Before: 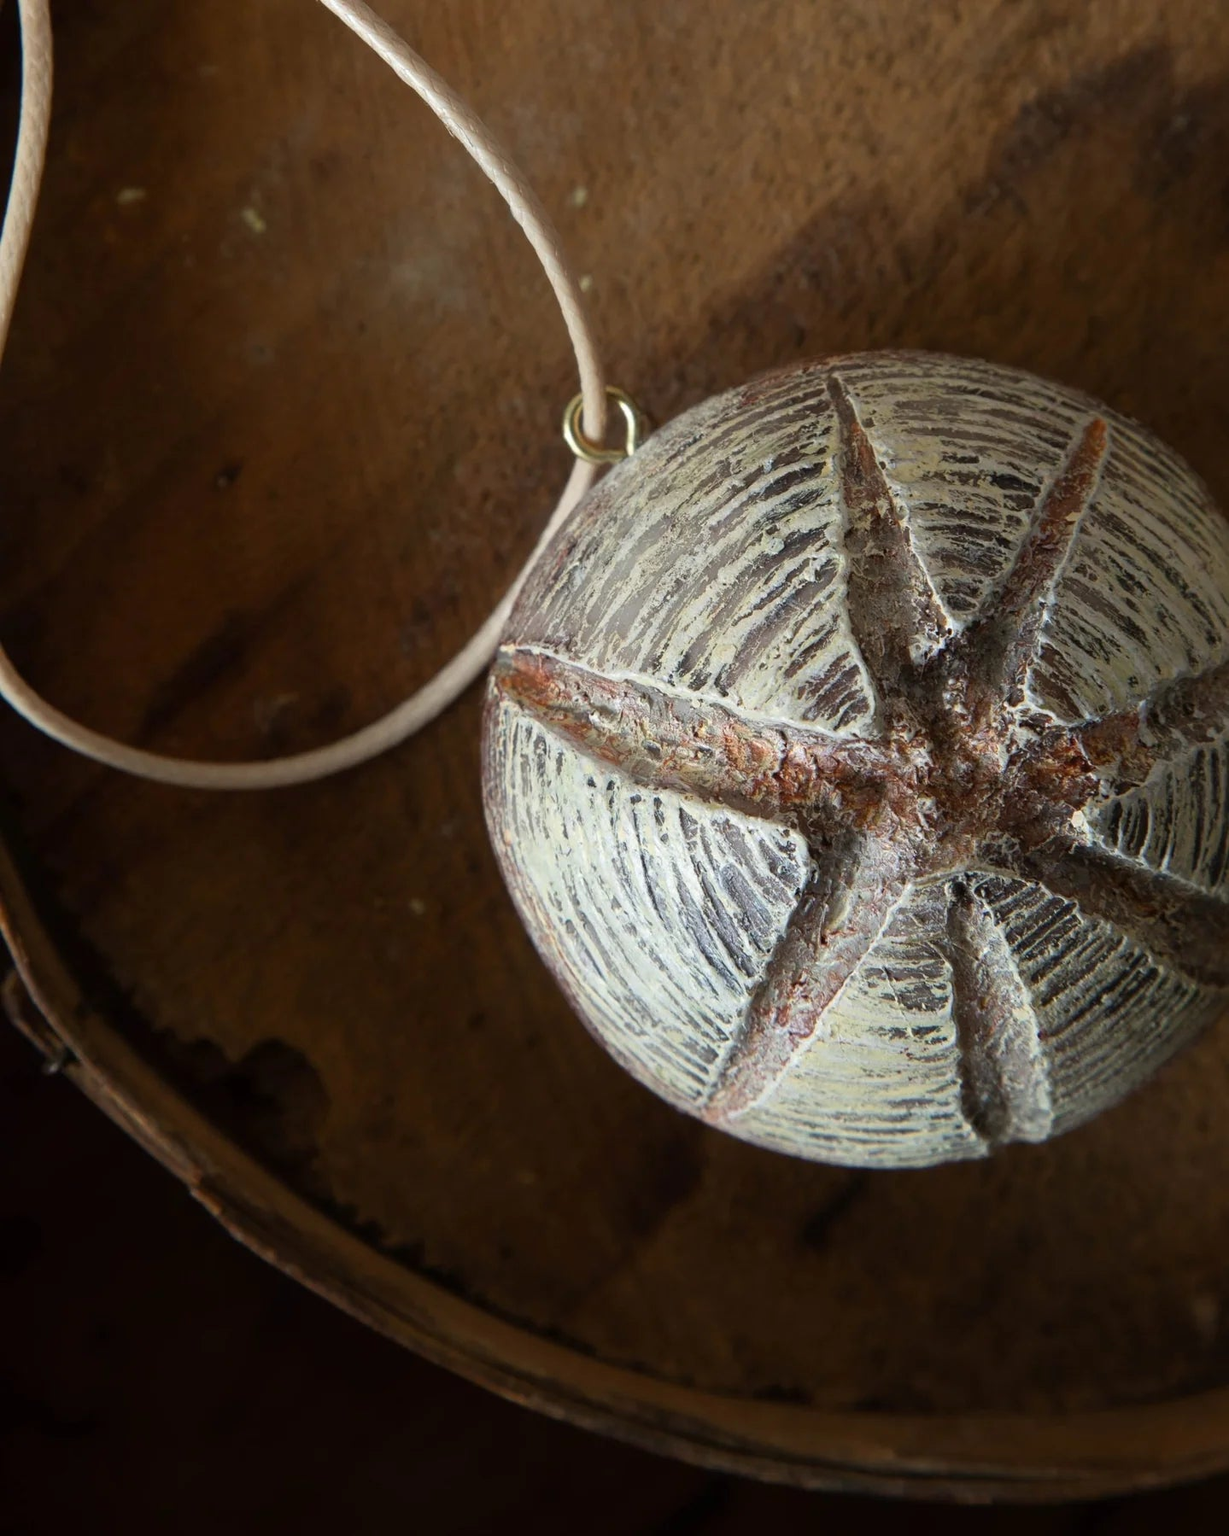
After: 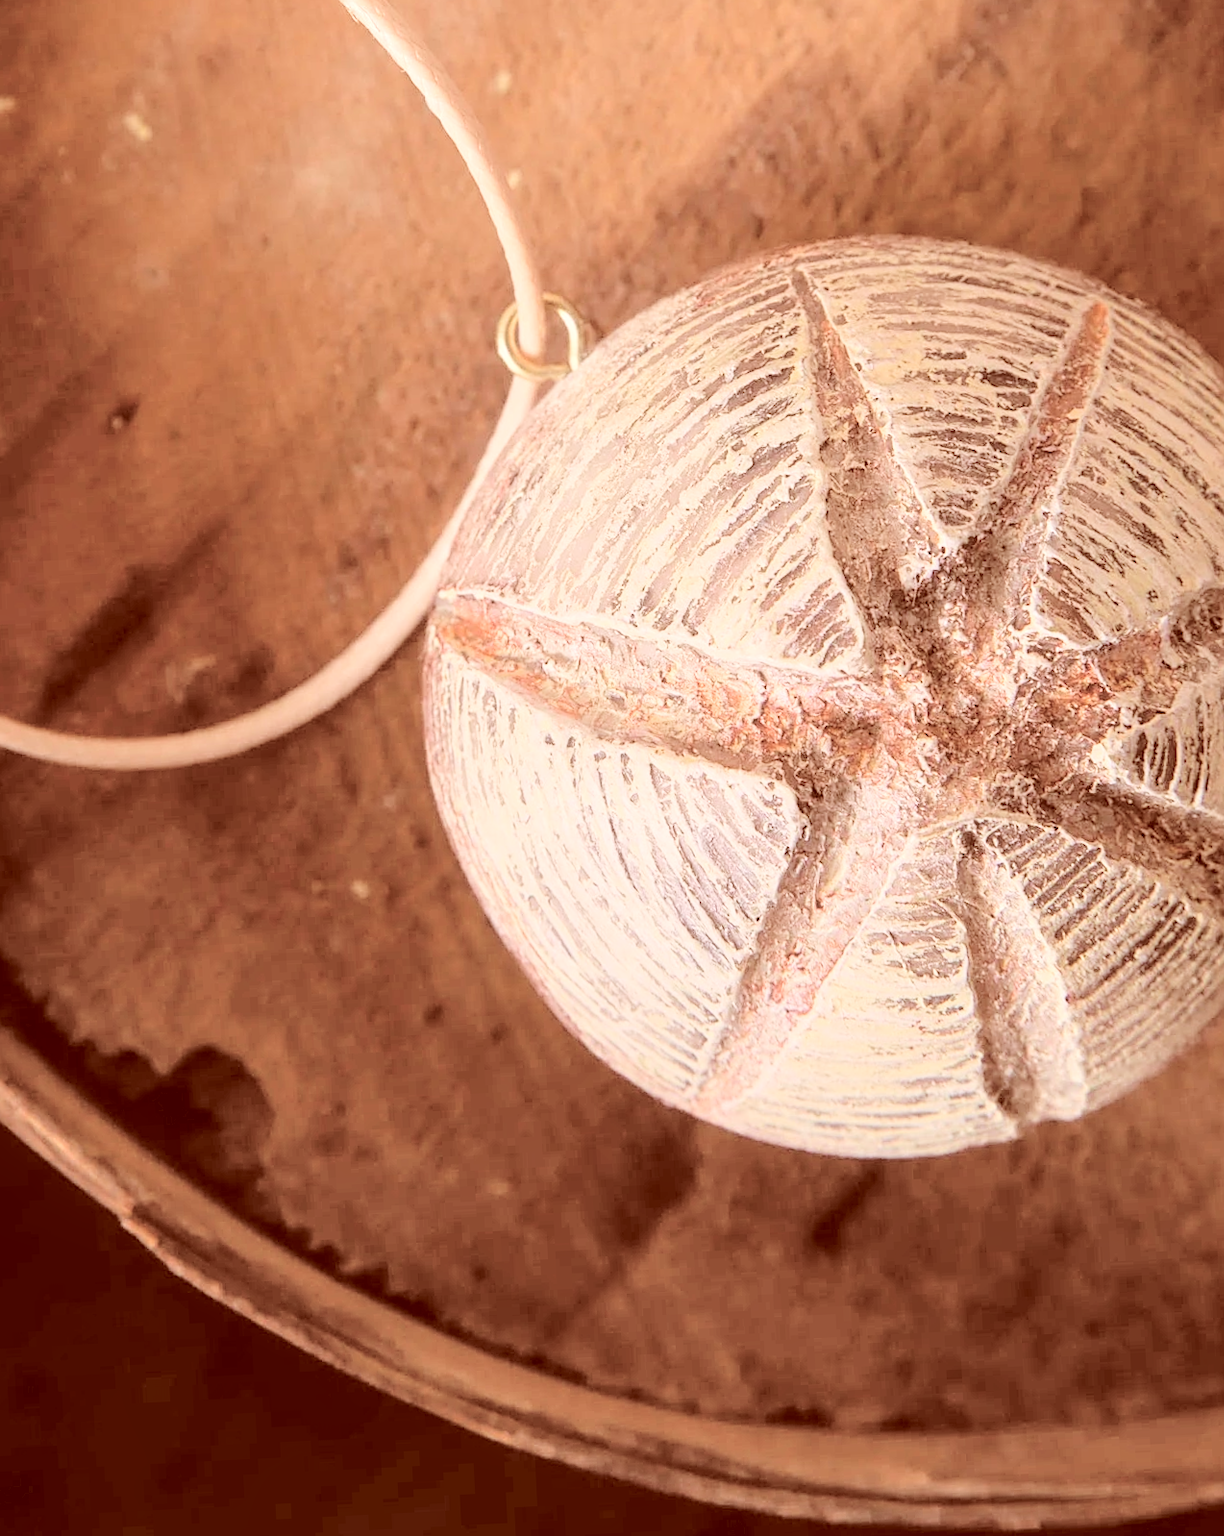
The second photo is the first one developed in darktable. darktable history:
contrast brightness saturation: brightness 0.986
filmic rgb: black relative exposure -7.65 EV, white relative exposure 4.56 EV, threshold 3.05 EV, hardness 3.61, iterations of high-quality reconstruction 0, enable highlight reconstruction true
crop and rotate: angle 2.89°, left 5.973%, top 5.685%
exposure: black level correction 0.001, exposure 0.499 EV, compensate highlight preservation false
haze removal: strength -0.045, compatibility mode true, adaptive false
sharpen: on, module defaults
color correction: highlights a* 9.18, highlights b* 8.83, shadows a* 39.98, shadows b* 39.91, saturation 0.812
local contrast: on, module defaults
